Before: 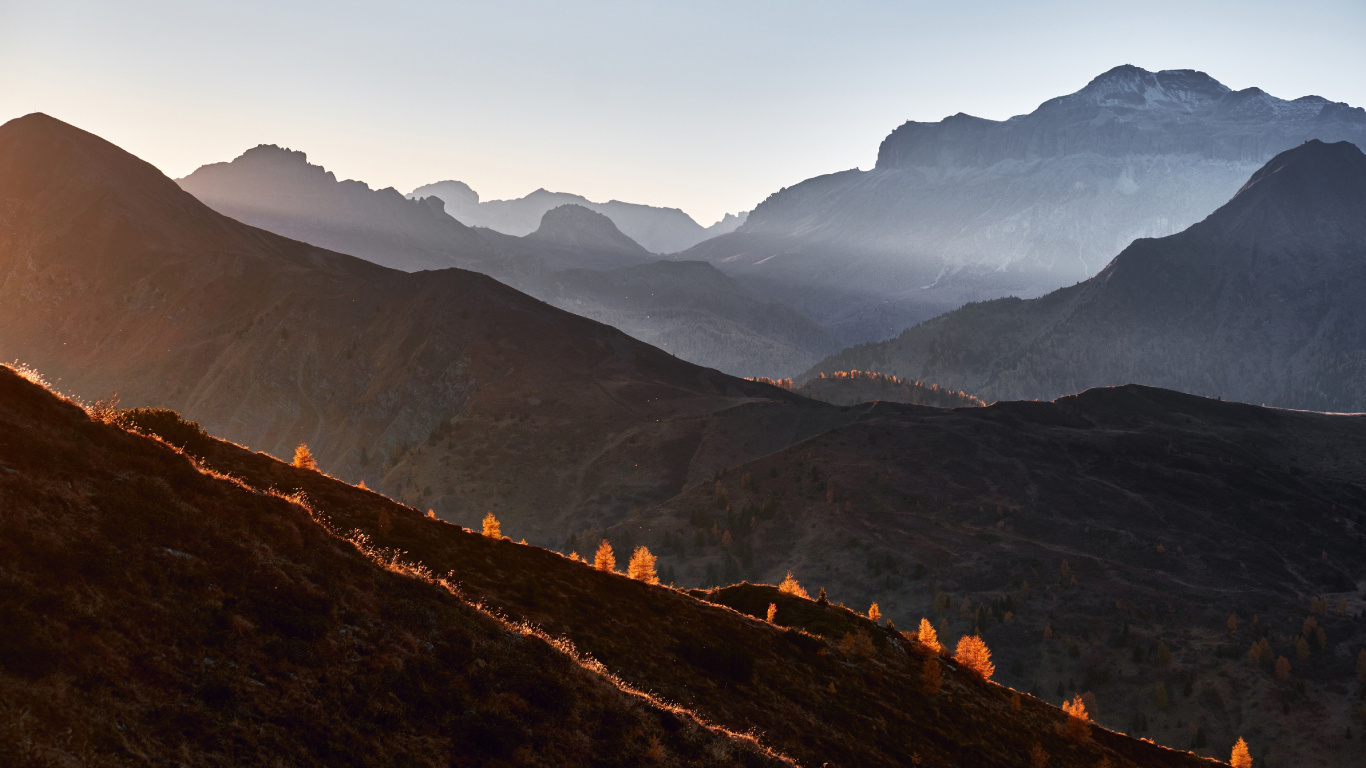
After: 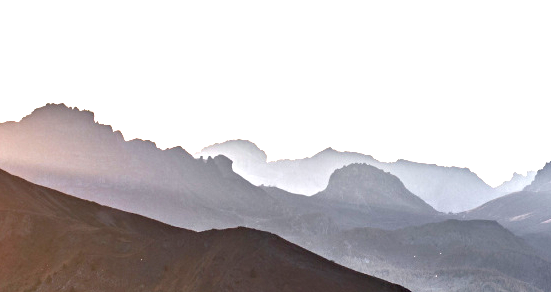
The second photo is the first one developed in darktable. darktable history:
haze removal: adaptive false
crop: left 15.581%, top 5.43%, right 44.034%, bottom 56.524%
exposure: black level correction 0, exposure 1.097 EV, compensate highlight preservation false
contrast equalizer: octaves 7, y [[0.6 ×6], [0.55 ×6], [0 ×6], [0 ×6], [0 ×6]], mix 0.283
